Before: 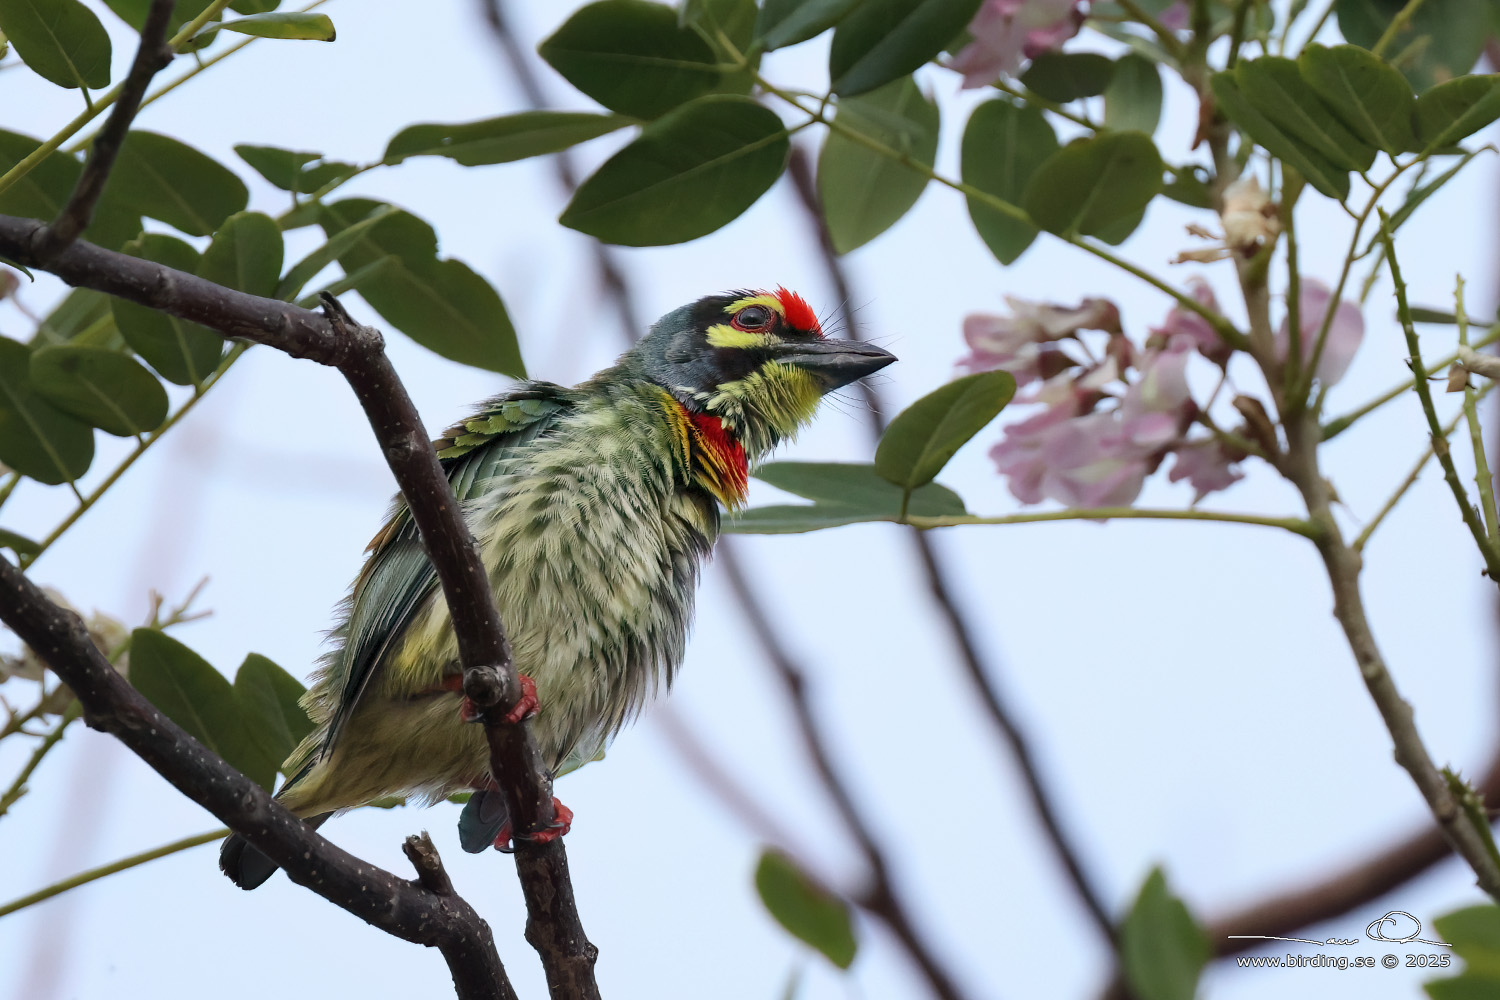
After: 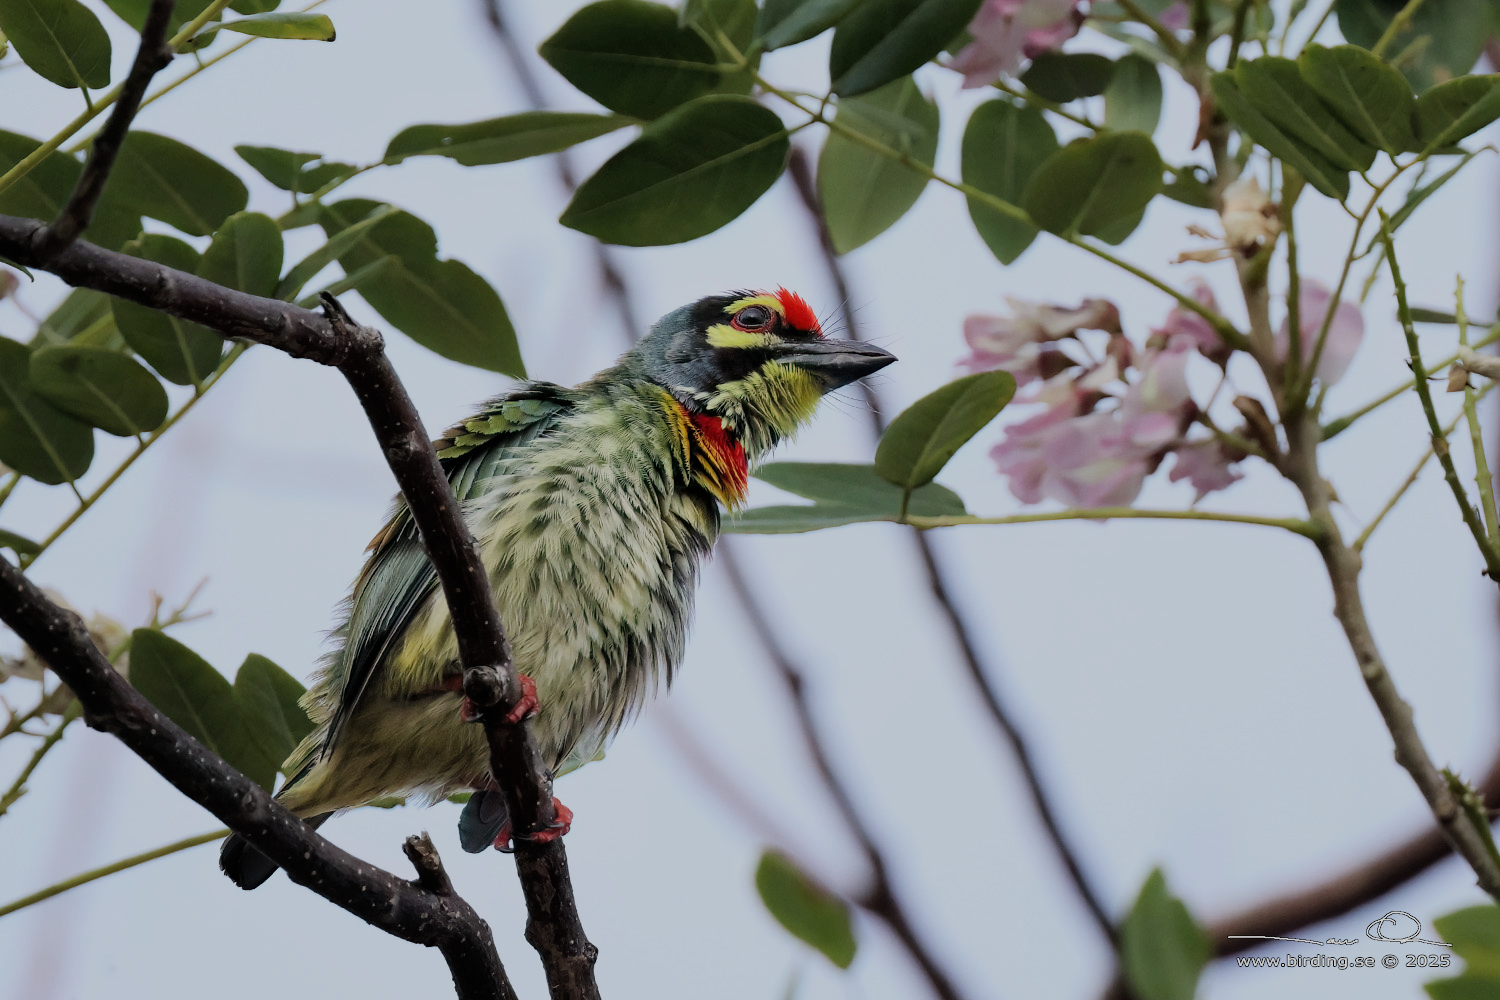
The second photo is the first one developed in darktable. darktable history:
filmic rgb: black relative exposure -7.09 EV, white relative exposure 5.36 EV, hardness 3.03
